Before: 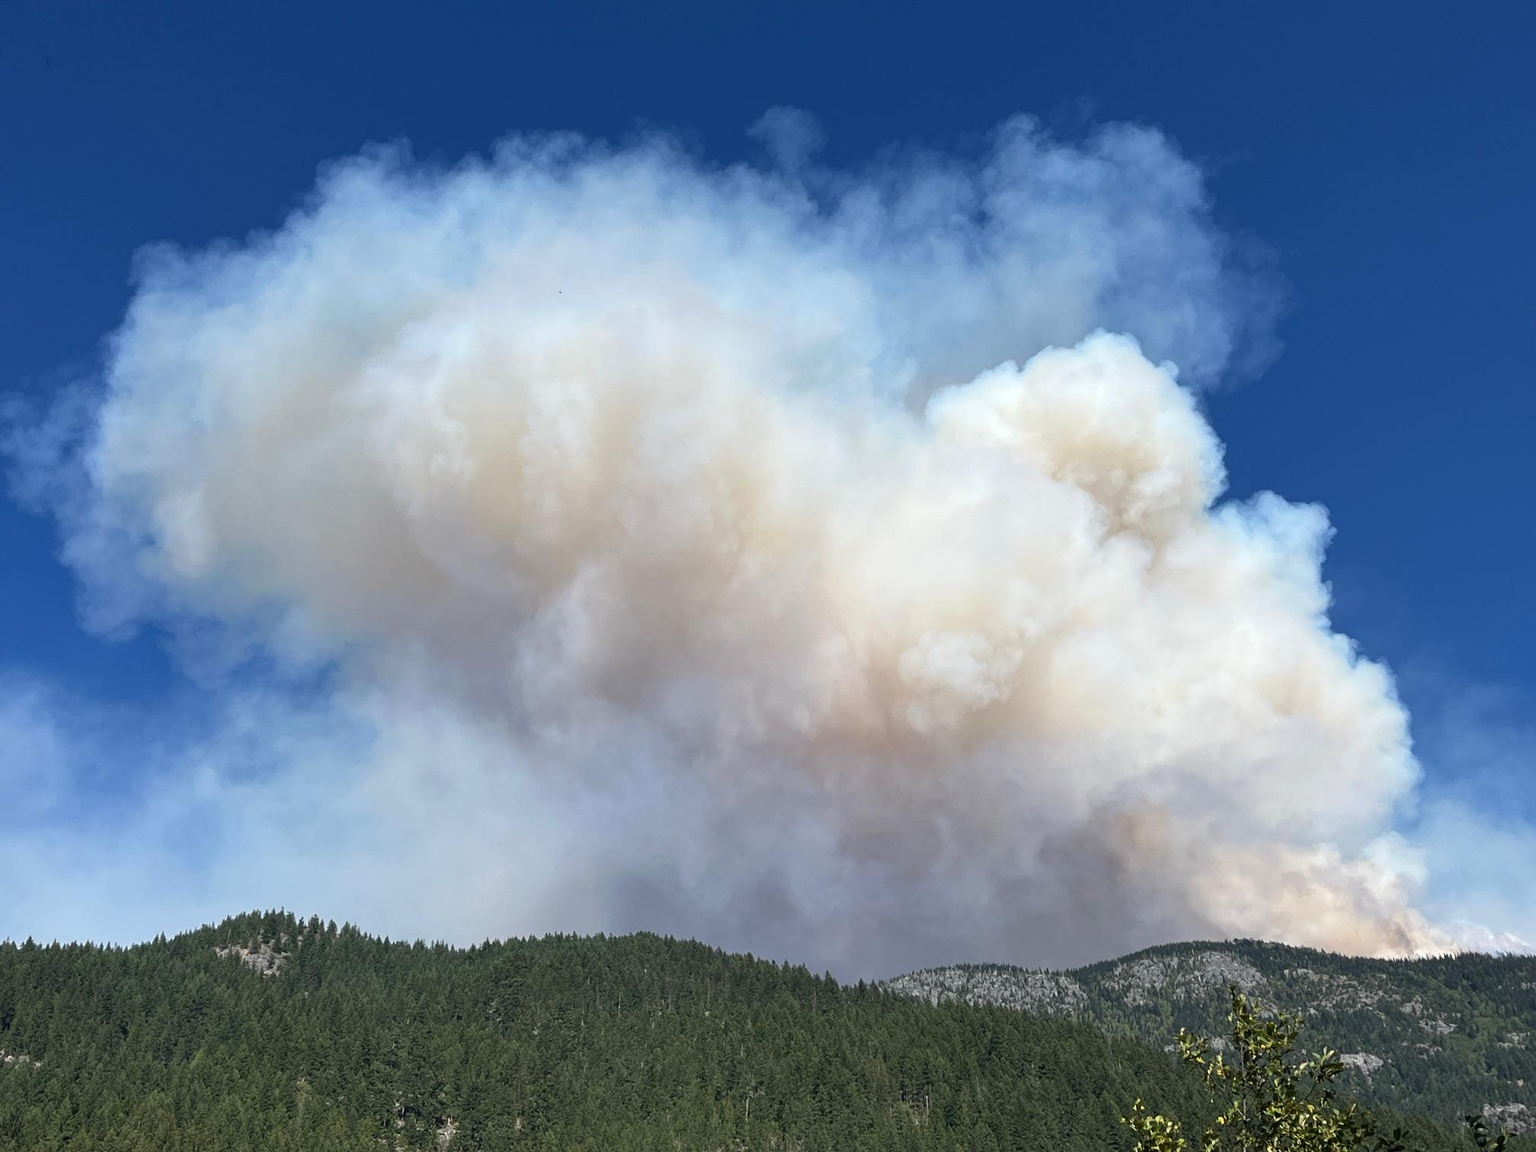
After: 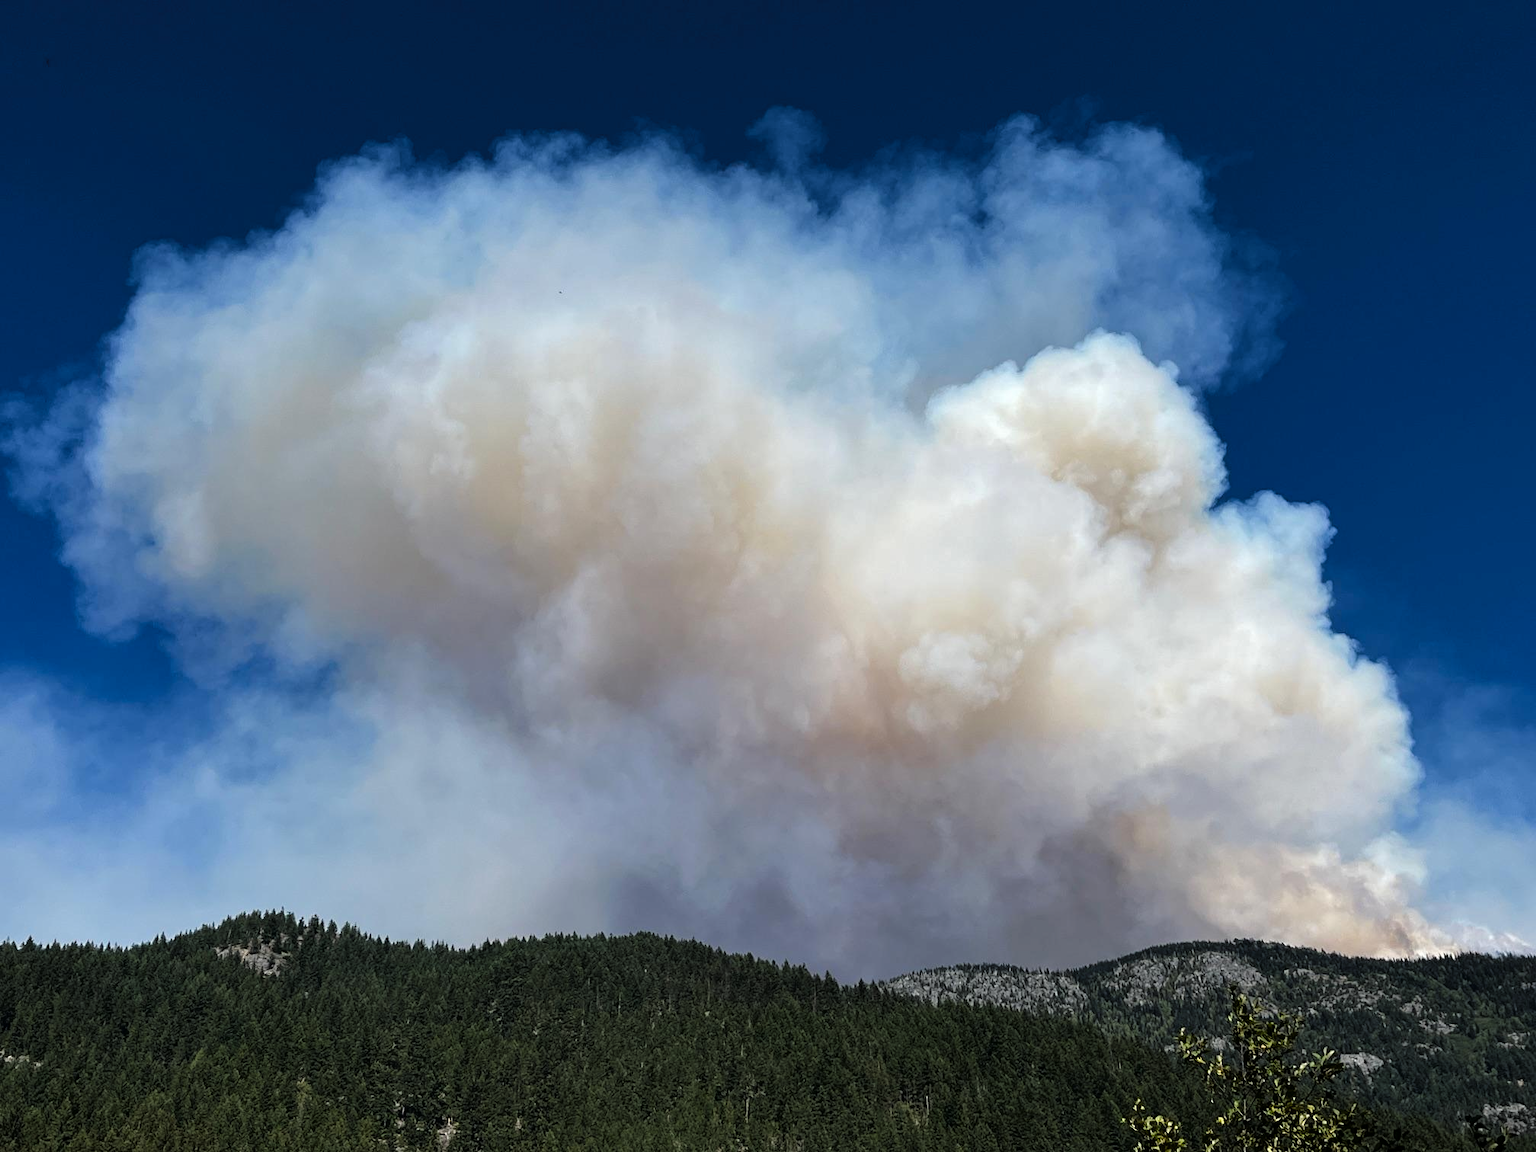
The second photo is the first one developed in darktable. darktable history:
tone curve: curves: ch0 [(0, 0) (0.003, 0.001) (0.011, 0.002) (0.025, 0.007) (0.044, 0.015) (0.069, 0.022) (0.1, 0.03) (0.136, 0.056) (0.177, 0.115) (0.224, 0.177) (0.277, 0.244) (0.335, 0.322) (0.399, 0.398) (0.468, 0.471) (0.543, 0.545) (0.623, 0.614) (0.709, 0.685) (0.801, 0.765) (0.898, 0.867) (1, 1)], color space Lab, linked channels, preserve colors none
contrast brightness saturation: contrast 0.067, brightness -0.13, saturation 0.056
